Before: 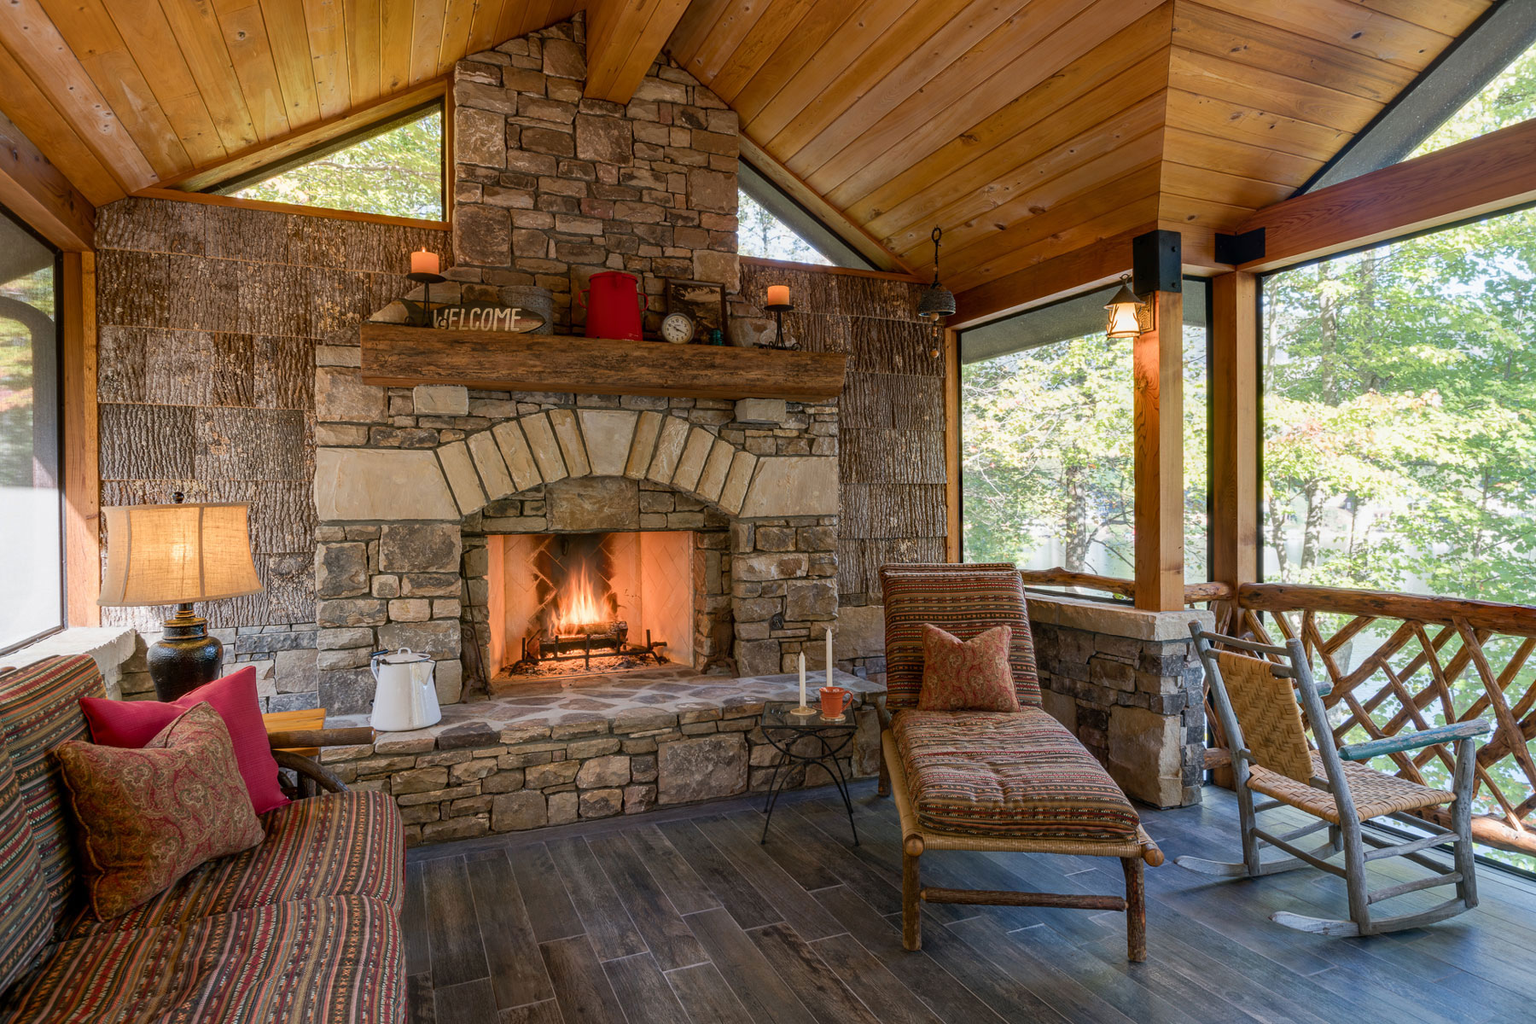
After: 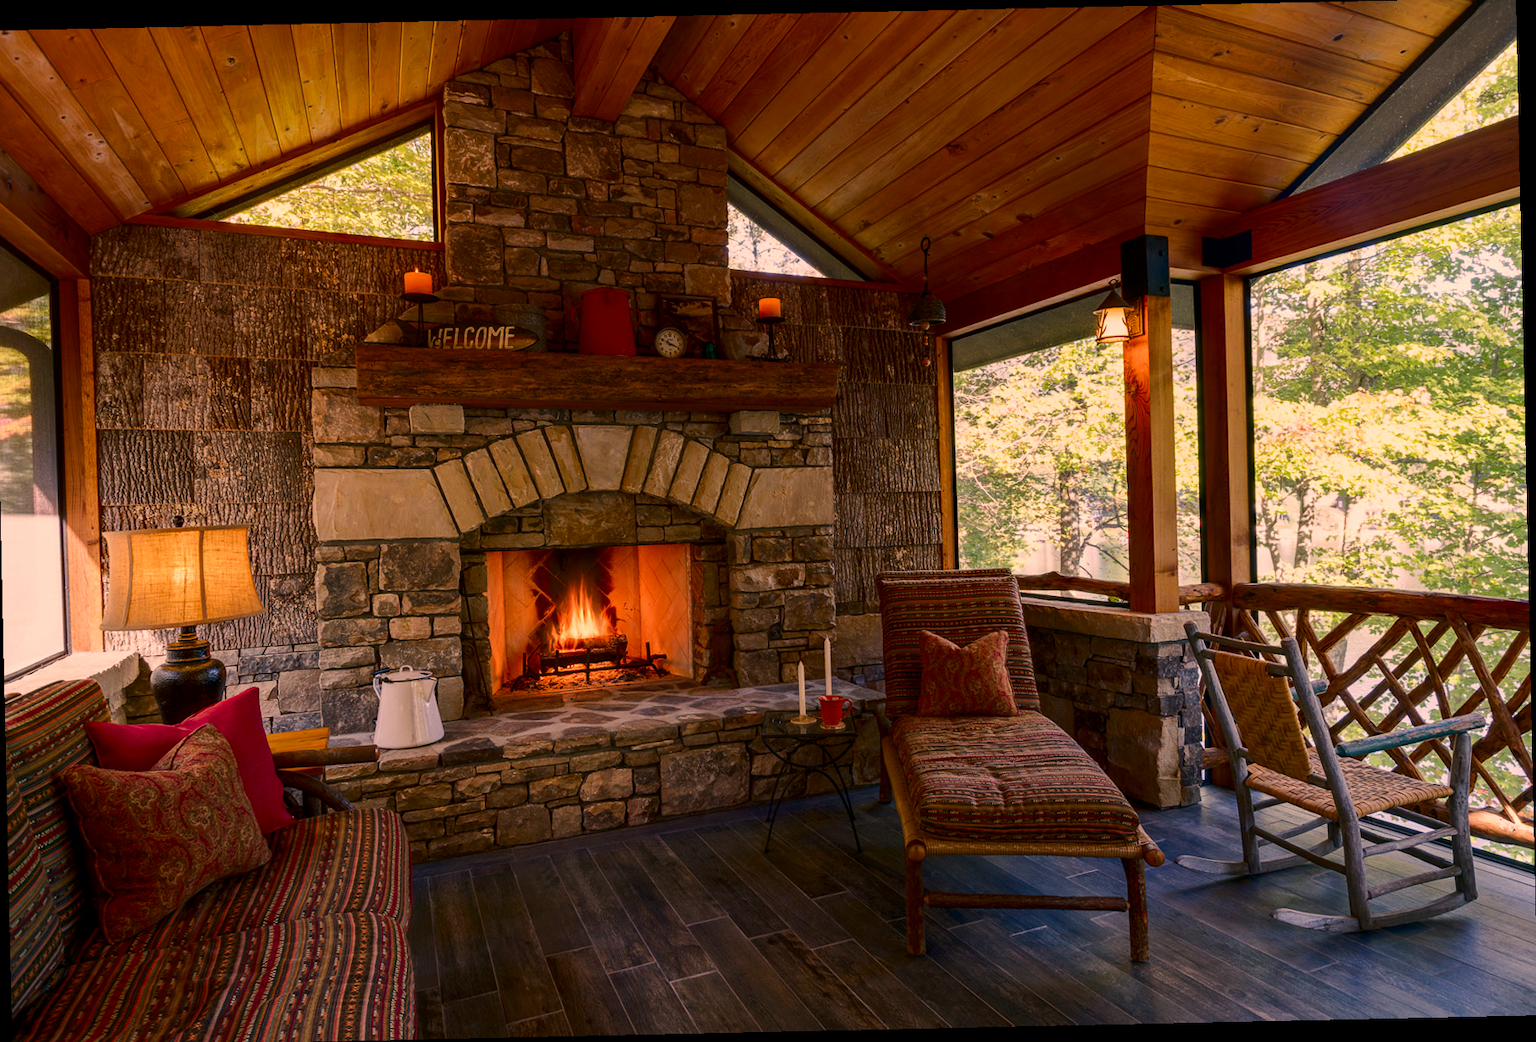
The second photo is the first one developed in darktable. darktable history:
color correction: highlights a* 21.88, highlights b* 22.25
rotate and perspective: rotation -1.24°, automatic cropping off
crop and rotate: left 0.614%, top 0.179%, bottom 0.309%
contrast brightness saturation: contrast 0.1, brightness -0.26, saturation 0.14
